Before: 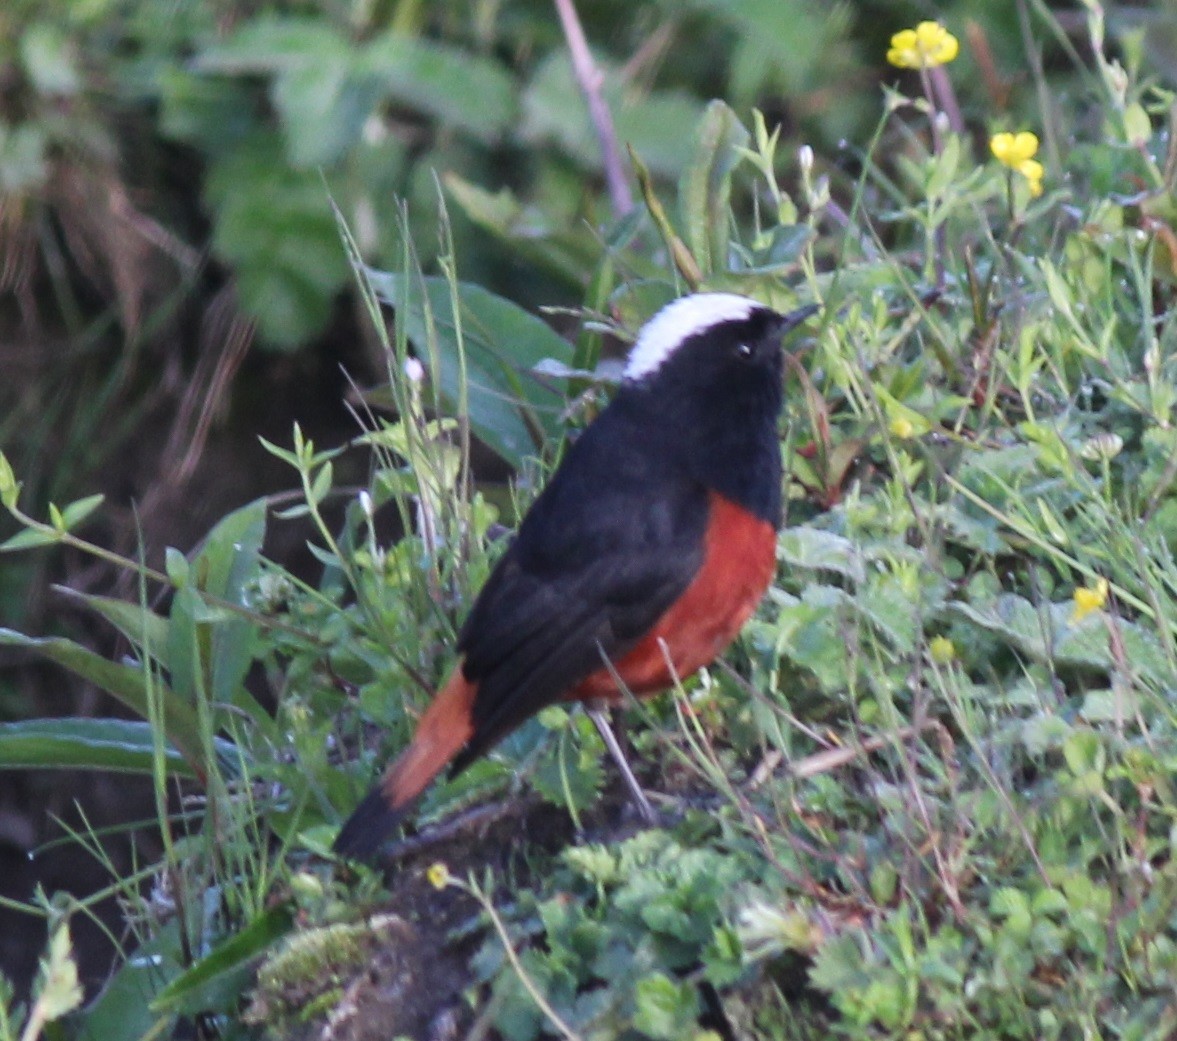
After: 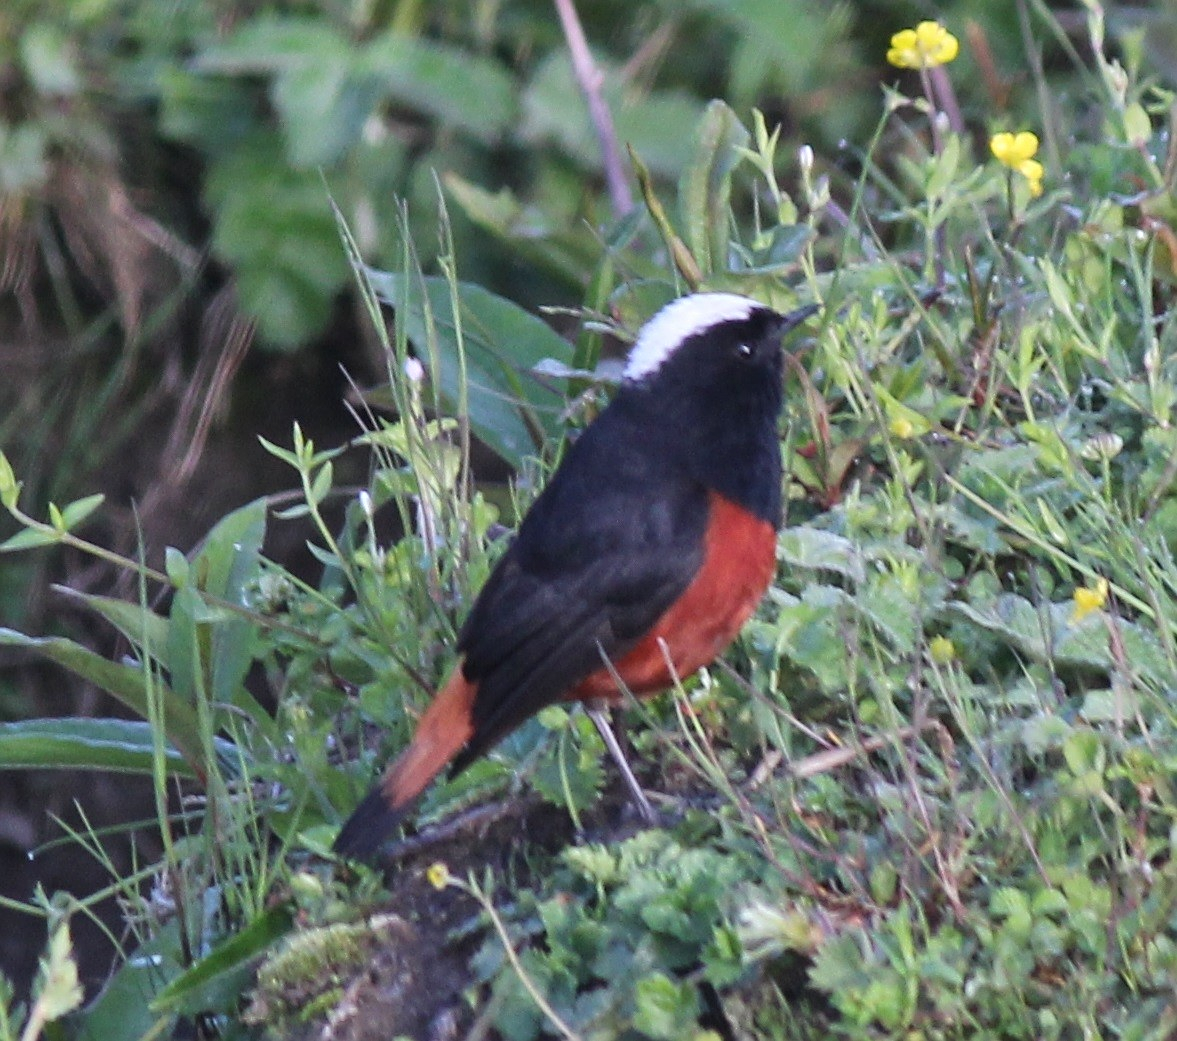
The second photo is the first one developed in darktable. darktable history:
shadows and highlights: shadows 52.32, highlights -28.36, soften with gaussian
sharpen: on, module defaults
